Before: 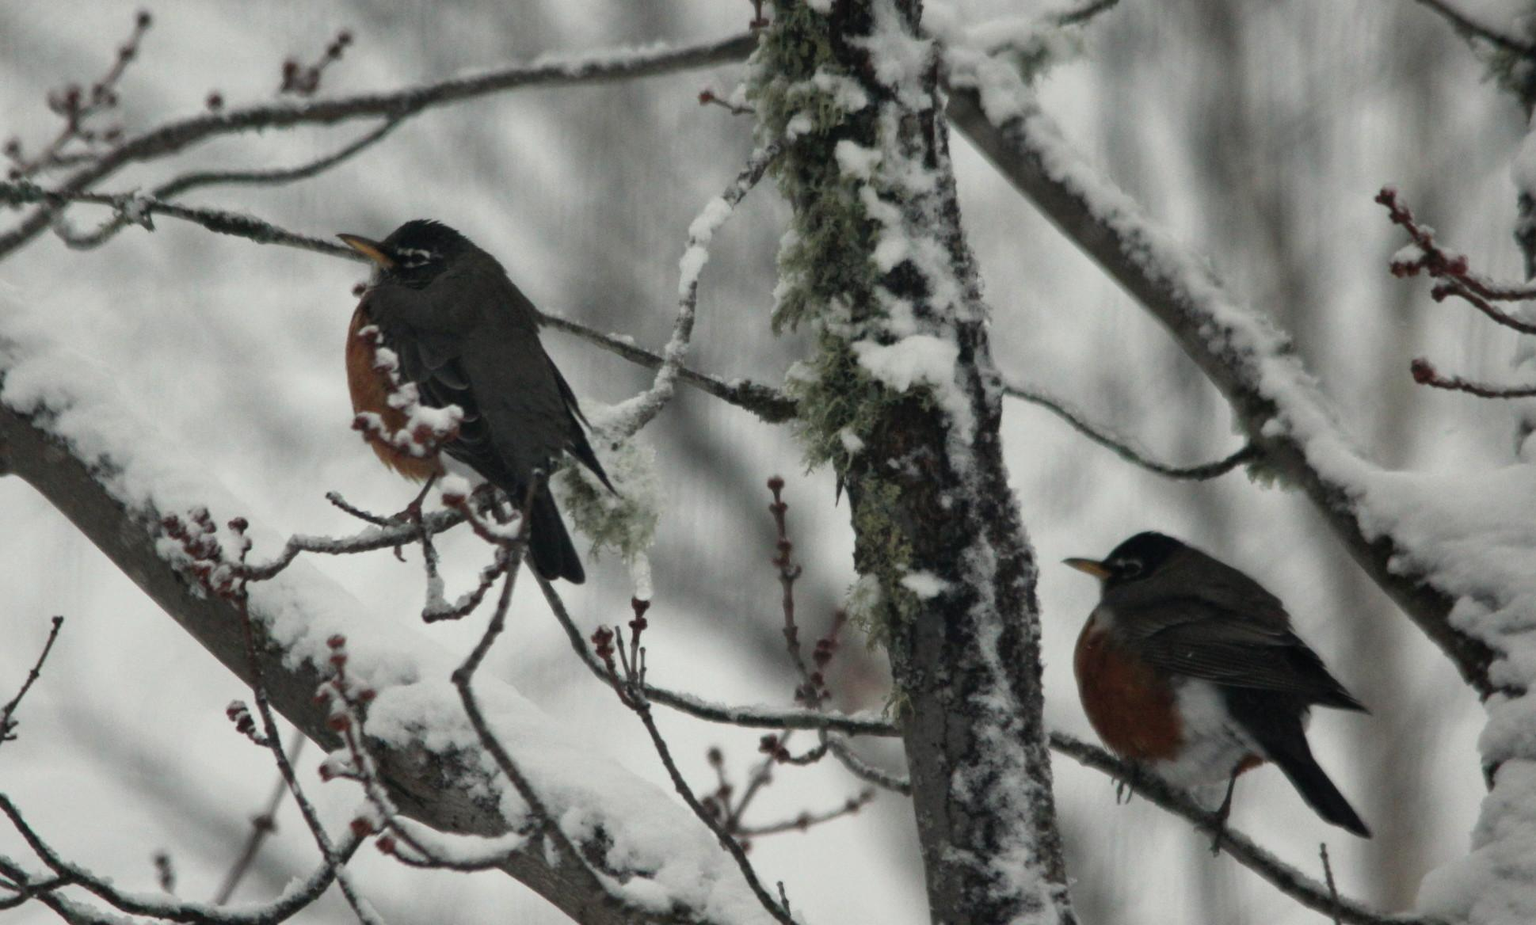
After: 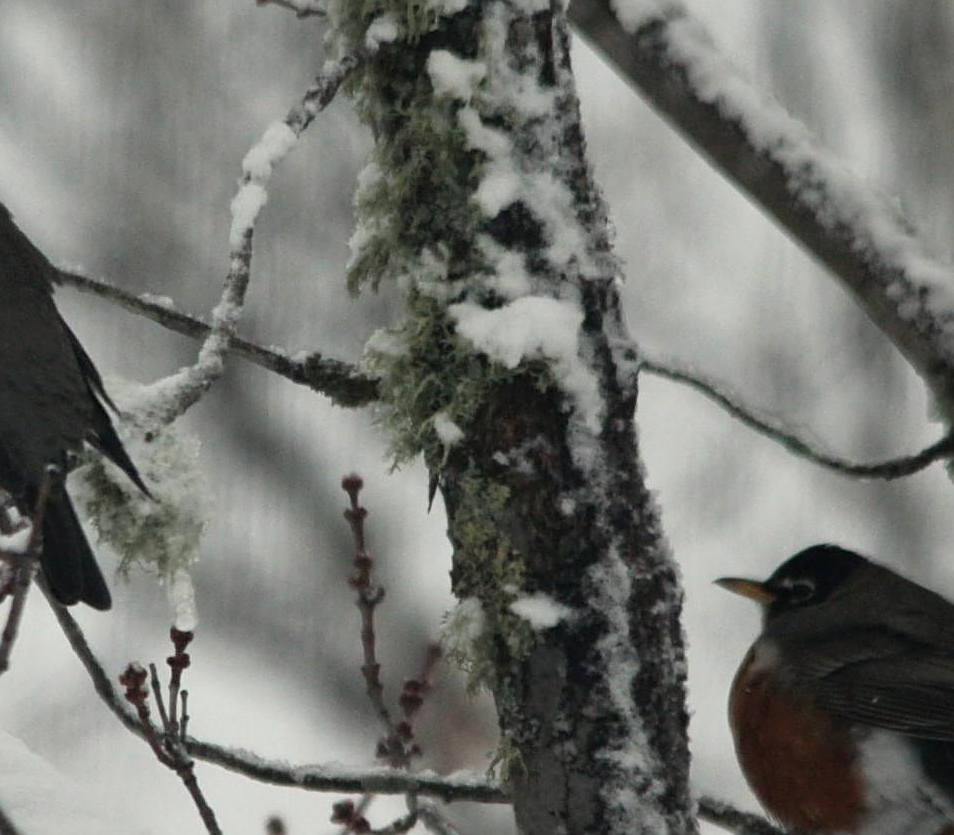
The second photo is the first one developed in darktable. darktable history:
crop: left 32.388%, top 10.955%, right 18.383%, bottom 17.536%
sharpen: on, module defaults
